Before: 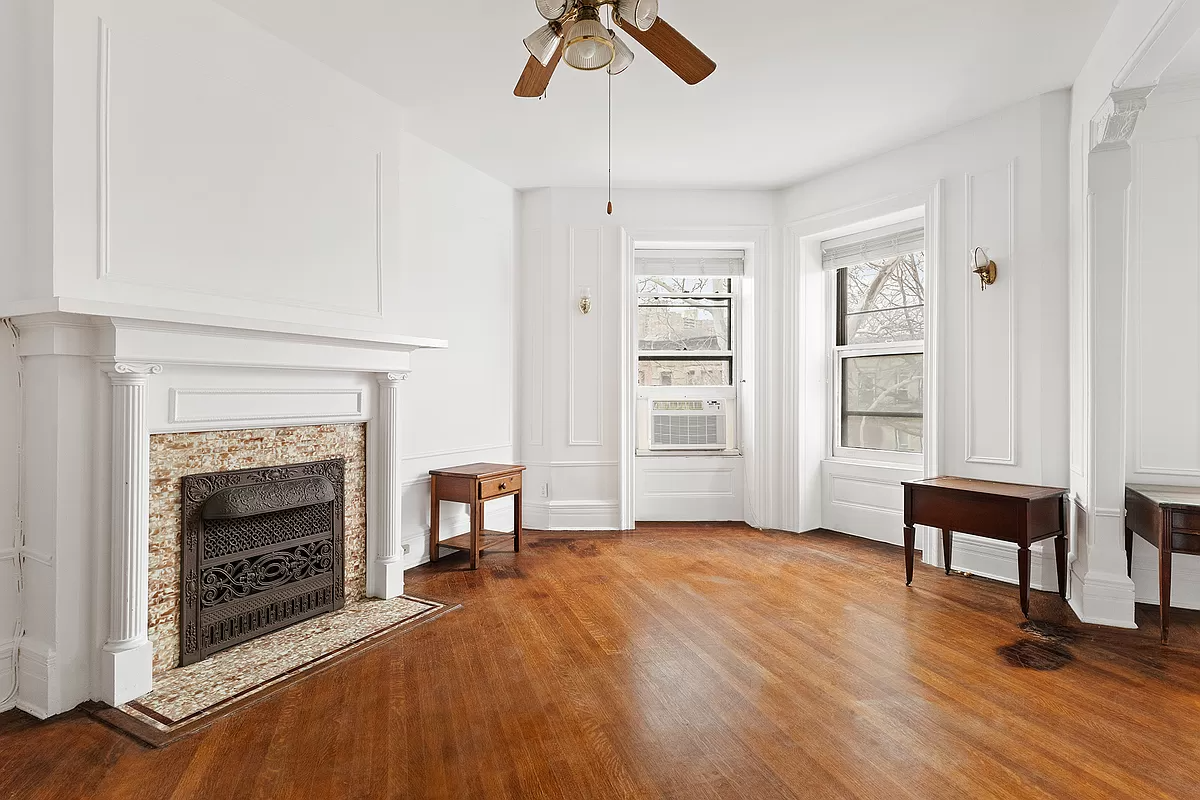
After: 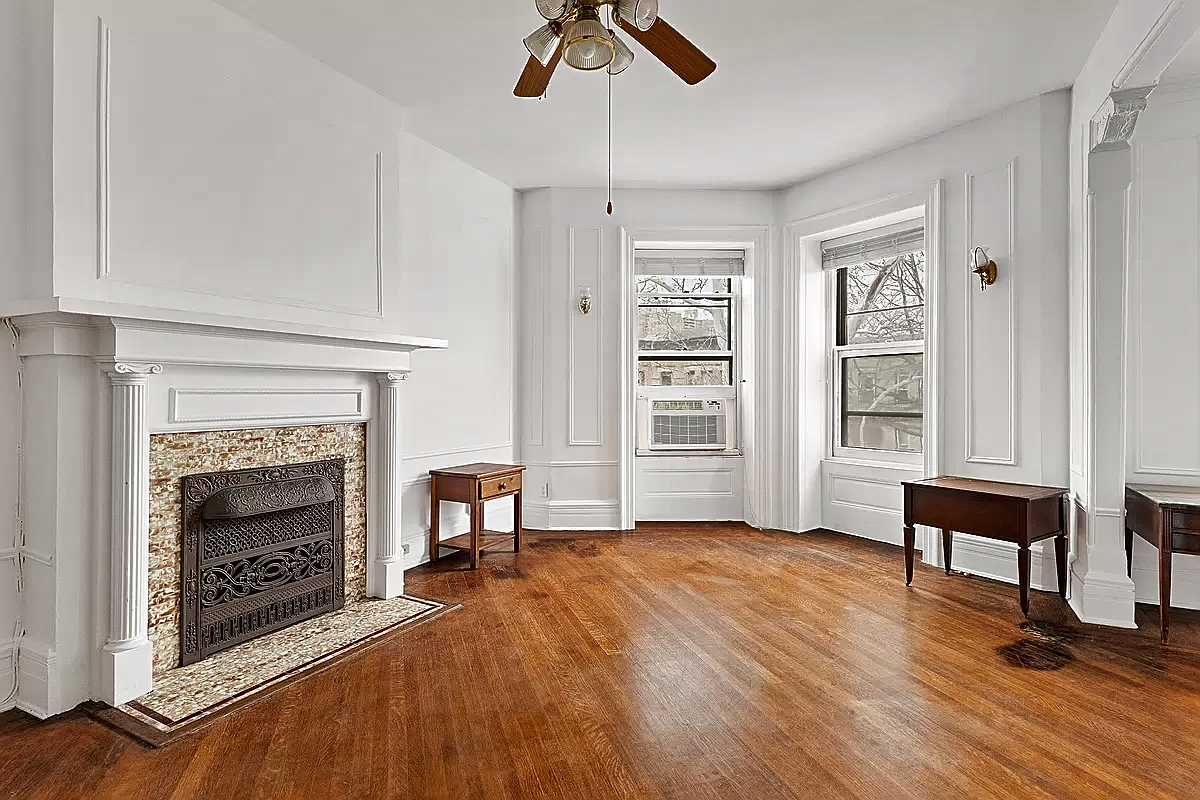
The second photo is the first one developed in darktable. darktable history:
local contrast: mode bilateral grid, contrast 19, coarseness 50, detail 133%, midtone range 0.2
shadows and highlights: shadows 43.81, white point adjustment -1.29, highlights color adjustment 56.53%, soften with gaussian
sharpen: on, module defaults
